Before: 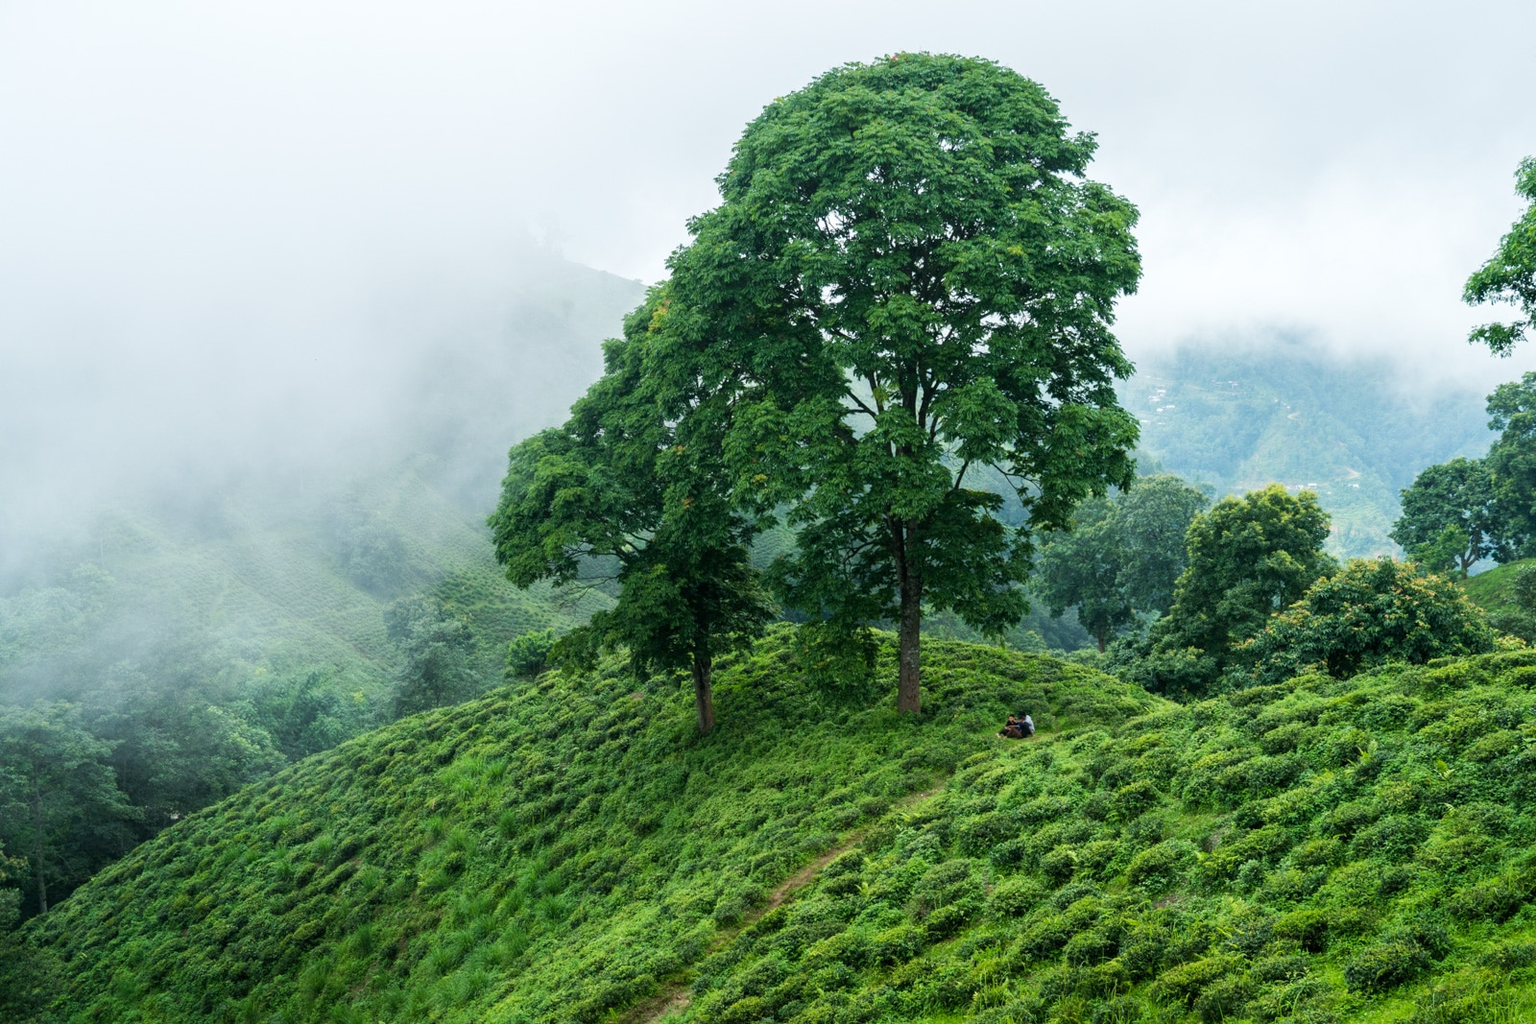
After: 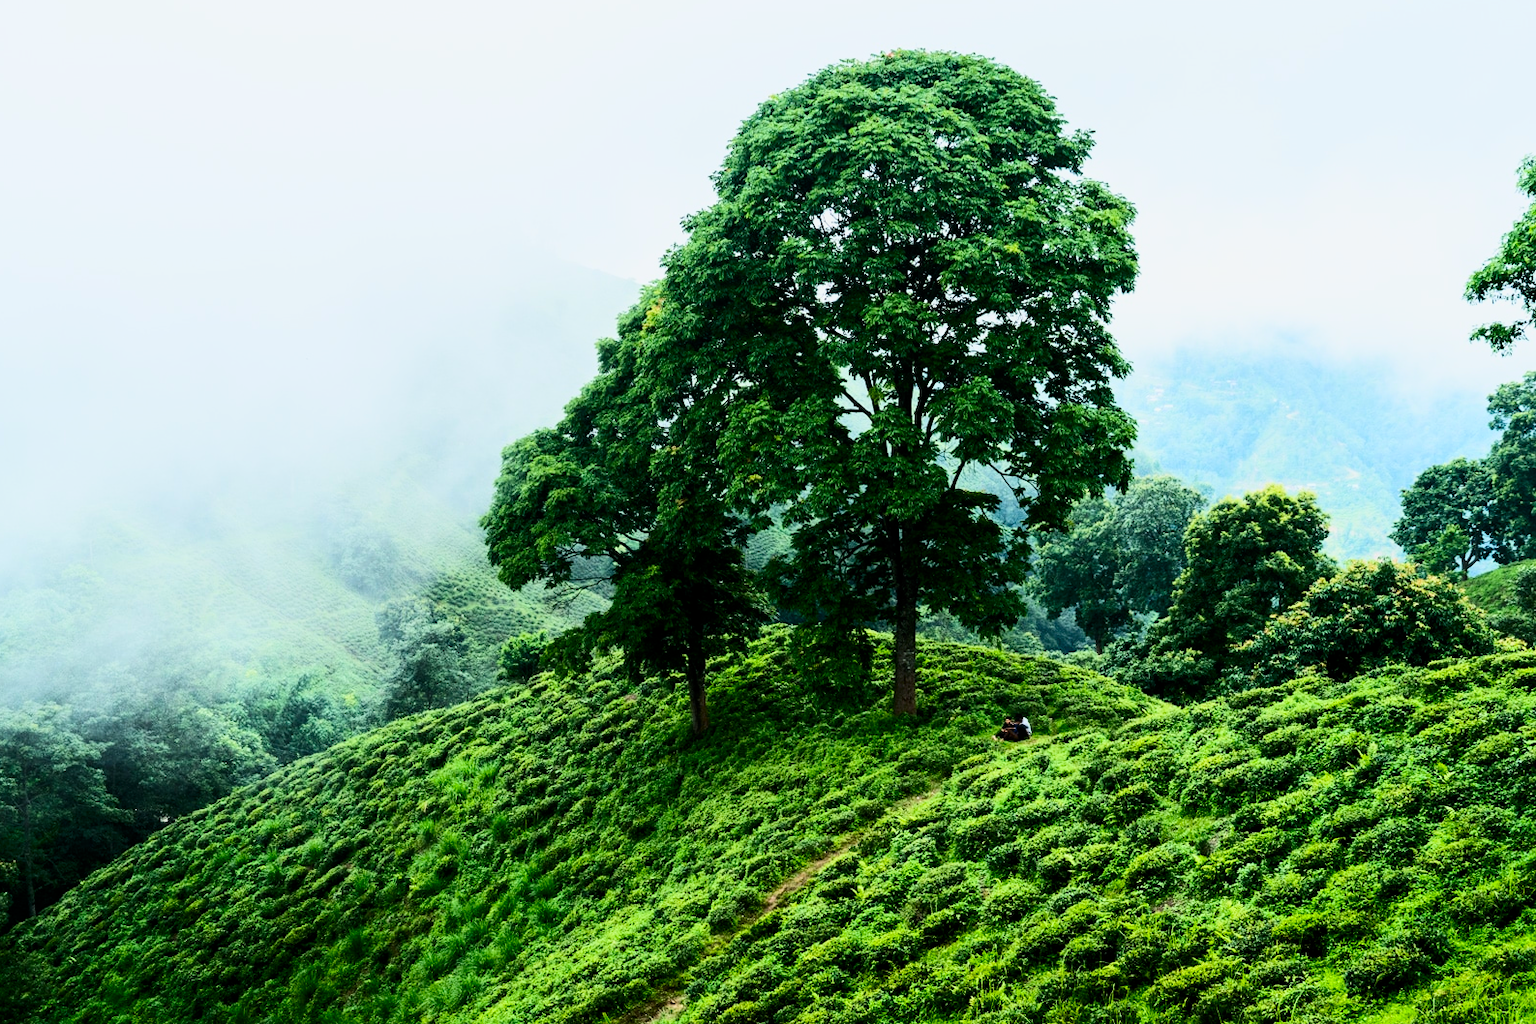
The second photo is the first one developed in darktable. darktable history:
filmic rgb: middle gray luminance 28.93%, black relative exposure -10.32 EV, white relative exposure 5.5 EV, threshold 5.95 EV, target black luminance 0%, hardness 3.93, latitude 2.71%, contrast 1.124, highlights saturation mix 6.26%, shadows ↔ highlights balance 14.59%, color science v4 (2020), enable highlight reconstruction true
crop and rotate: left 0.75%, top 0.392%, bottom 0.34%
contrast brightness saturation: contrast 0.414, brightness 0.105, saturation 0.214
